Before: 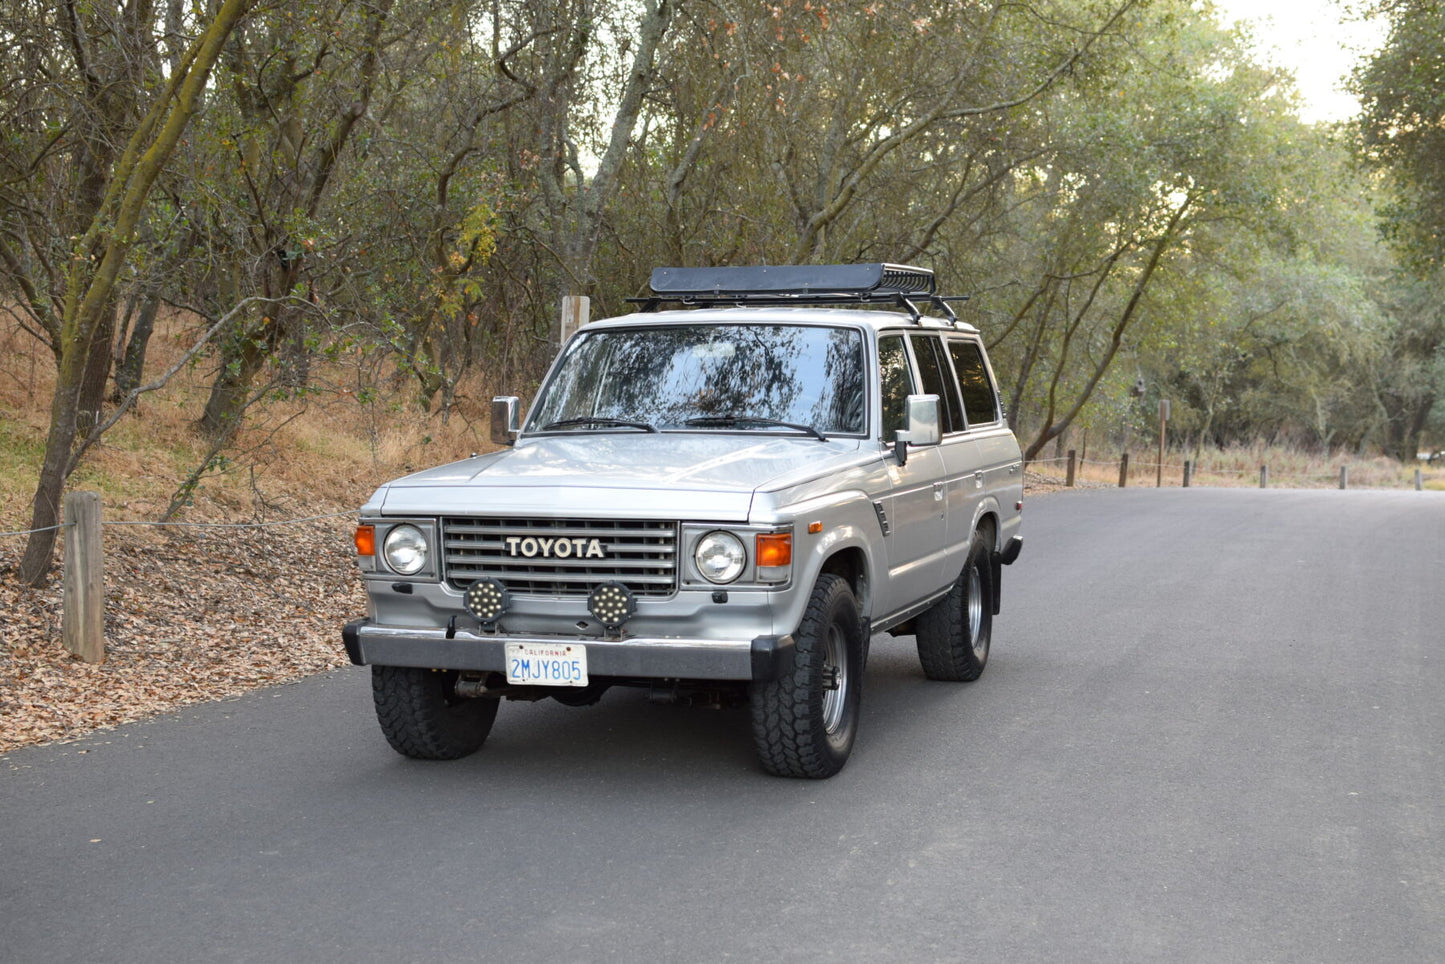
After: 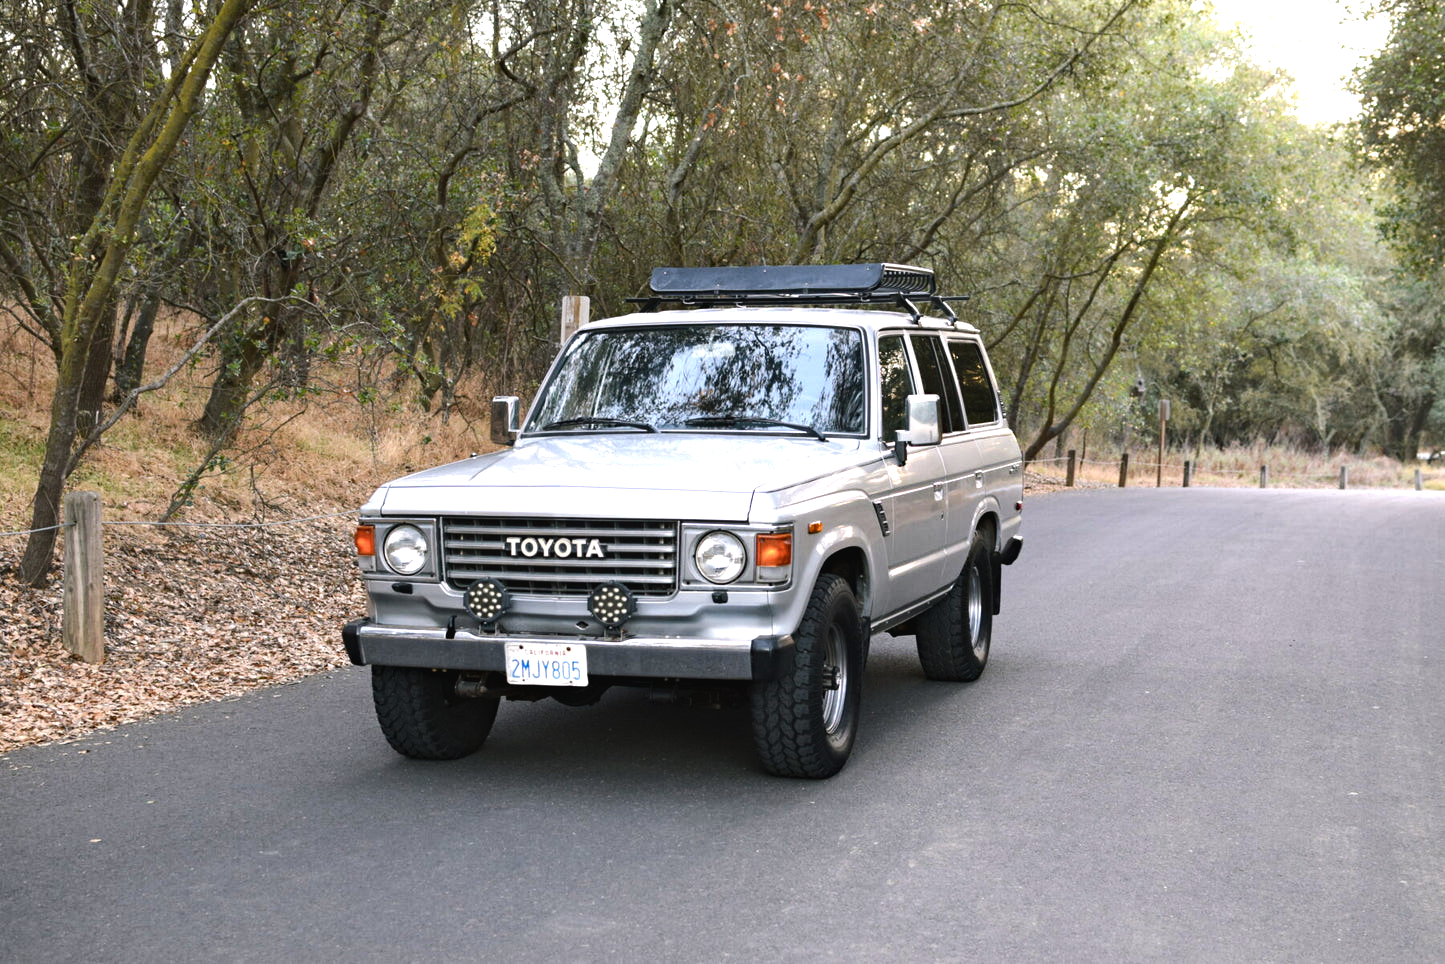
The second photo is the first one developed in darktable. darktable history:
color balance rgb: shadows lift › chroma 2%, shadows lift › hue 135.47°, highlights gain › chroma 2%, highlights gain › hue 291.01°, global offset › luminance 0.5%, perceptual saturation grading › global saturation -10.8%, perceptual saturation grading › highlights -26.83%, perceptual saturation grading › shadows 21.25%, perceptual brilliance grading › highlights 17.77%, perceptual brilliance grading › mid-tones 31.71%, perceptual brilliance grading › shadows -31.01%, global vibrance 24.91%
haze removal: compatibility mode true, adaptive false
